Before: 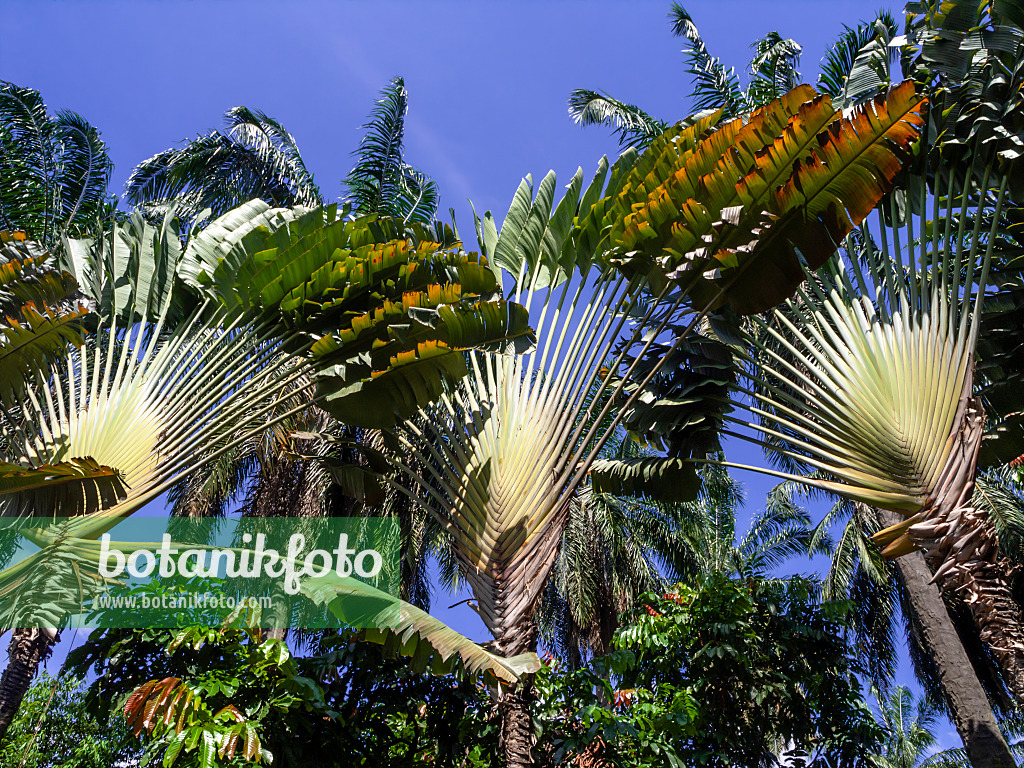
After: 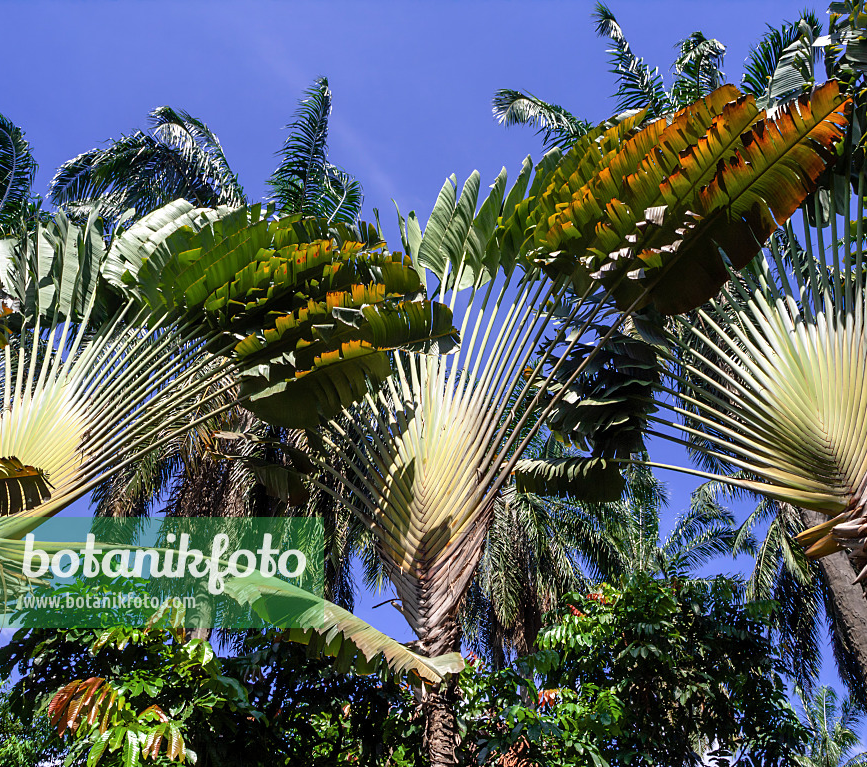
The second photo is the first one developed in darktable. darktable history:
crop: left 7.459%, right 7.846%
shadows and highlights: radius 109.05, shadows 43.96, highlights -67.75, low approximation 0.01, soften with gaussian
